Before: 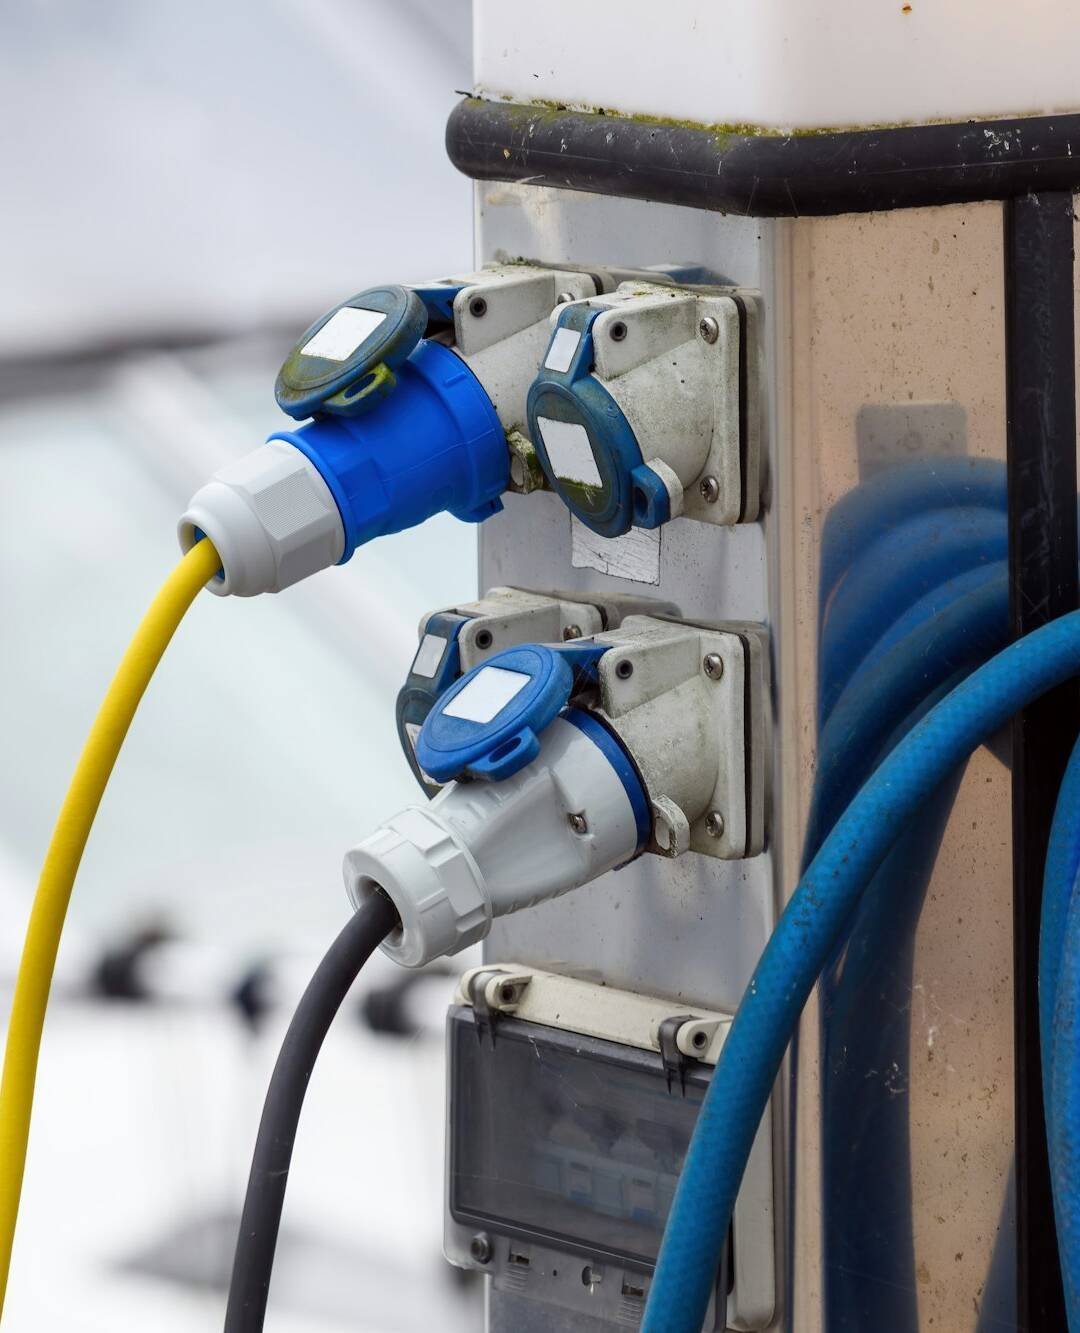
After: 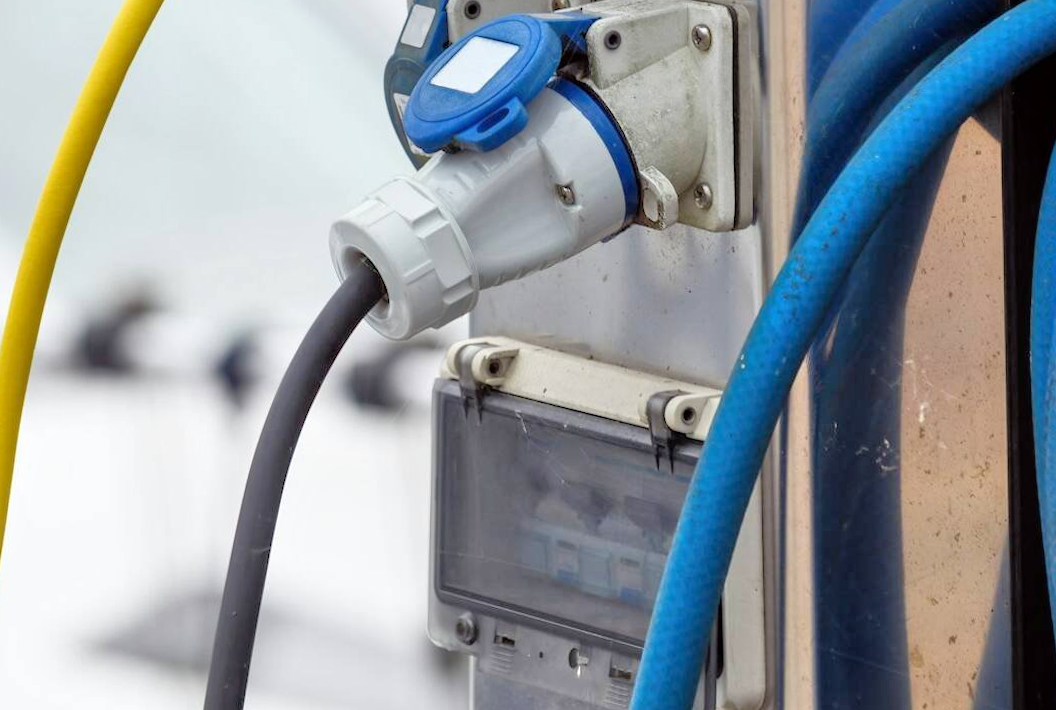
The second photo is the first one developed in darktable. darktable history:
crop and rotate: top 46.237%
tone equalizer: -7 EV 0.15 EV, -6 EV 0.6 EV, -5 EV 1.15 EV, -4 EV 1.33 EV, -3 EV 1.15 EV, -2 EV 0.6 EV, -1 EV 0.15 EV, mask exposure compensation -0.5 EV
rotate and perspective: rotation 0.226°, lens shift (vertical) -0.042, crop left 0.023, crop right 0.982, crop top 0.006, crop bottom 0.994
